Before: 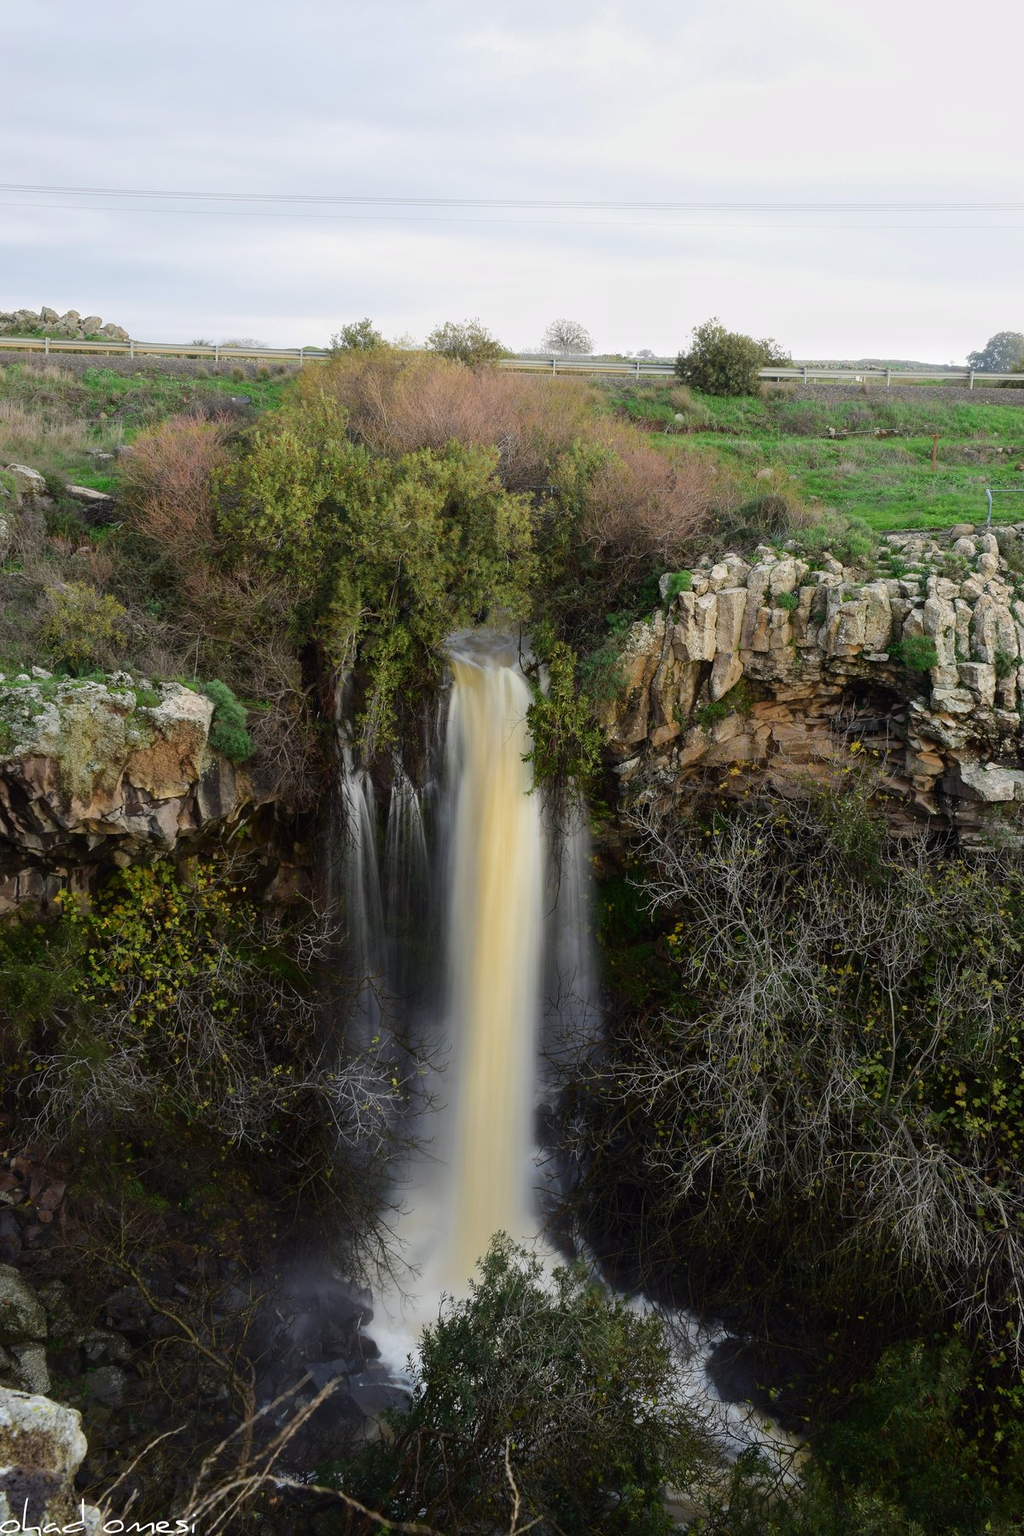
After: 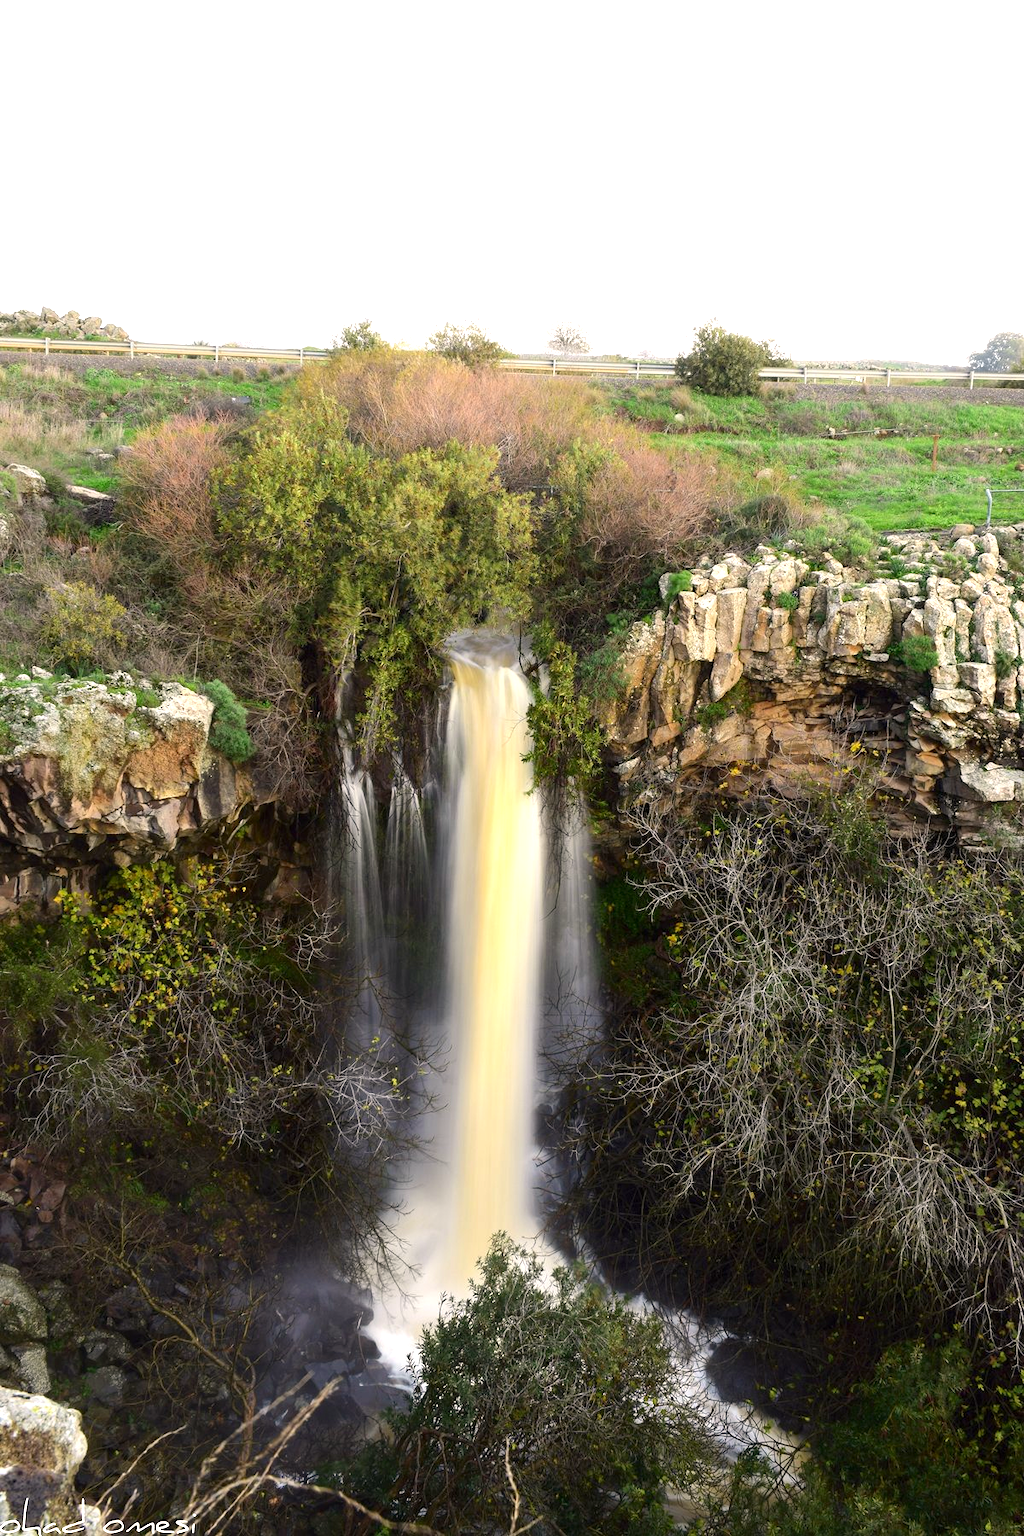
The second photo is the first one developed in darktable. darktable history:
exposure: black level correction 0.001, exposure 0.965 EV, compensate highlight preservation false
color correction: highlights a* 3.68, highlights b* 5.11
